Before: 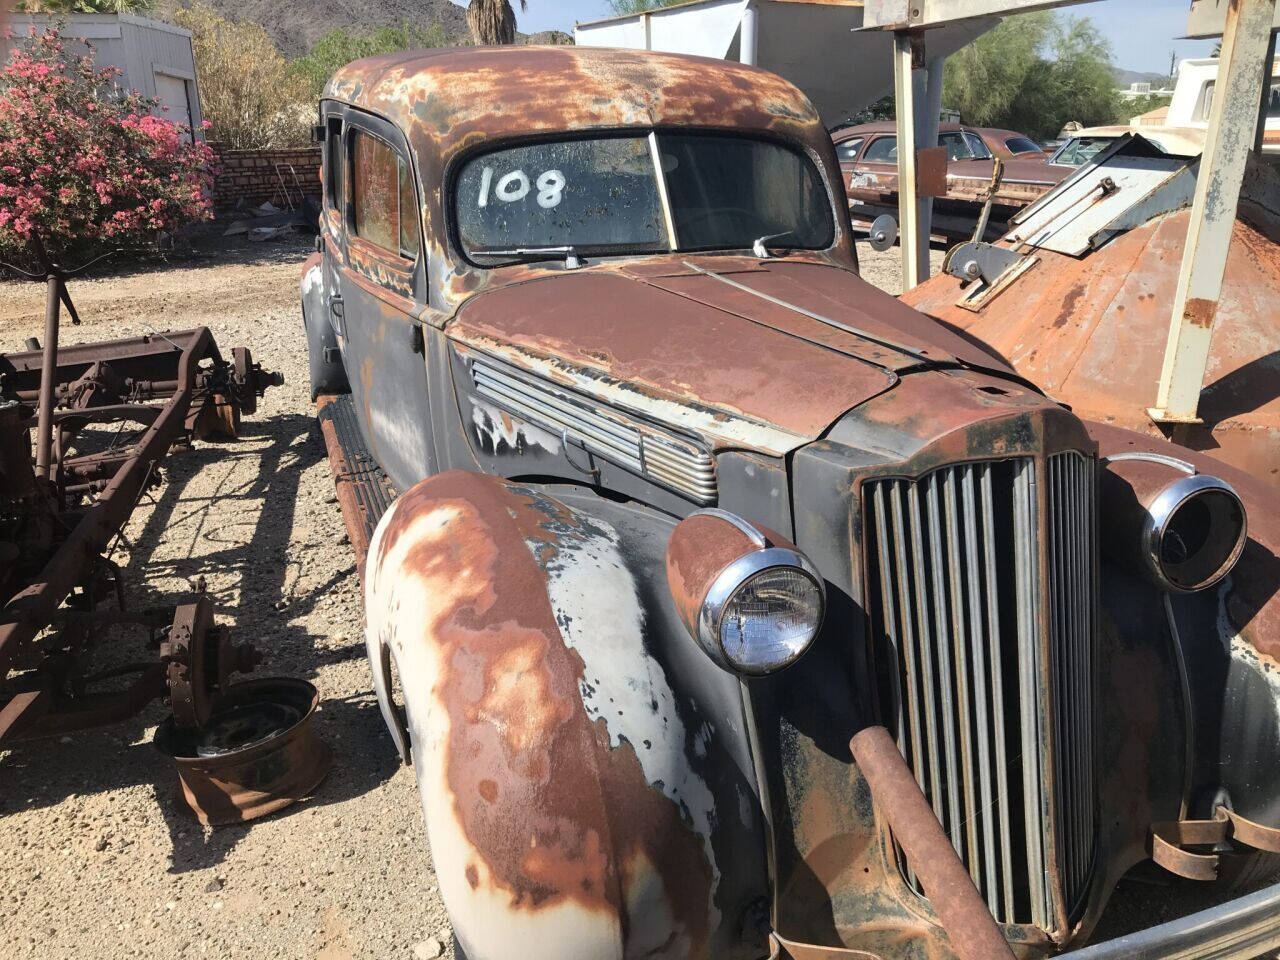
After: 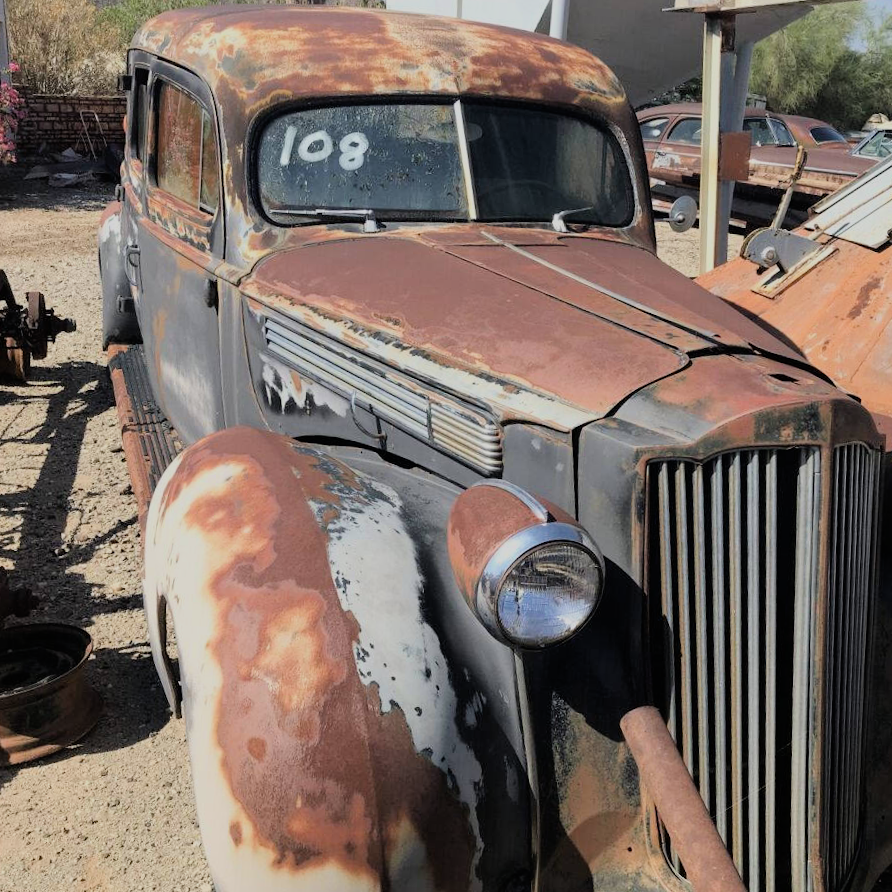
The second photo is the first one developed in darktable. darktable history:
filmic rgb: black relative exposure -7.65 EV, white relative exposure 4.56 EV, hardness 3.61, color science v6 (2022)
crop and rotate: angle -3.27°, left 14.277%, top 0.028%, right 10.766%, bottom 0.028%
